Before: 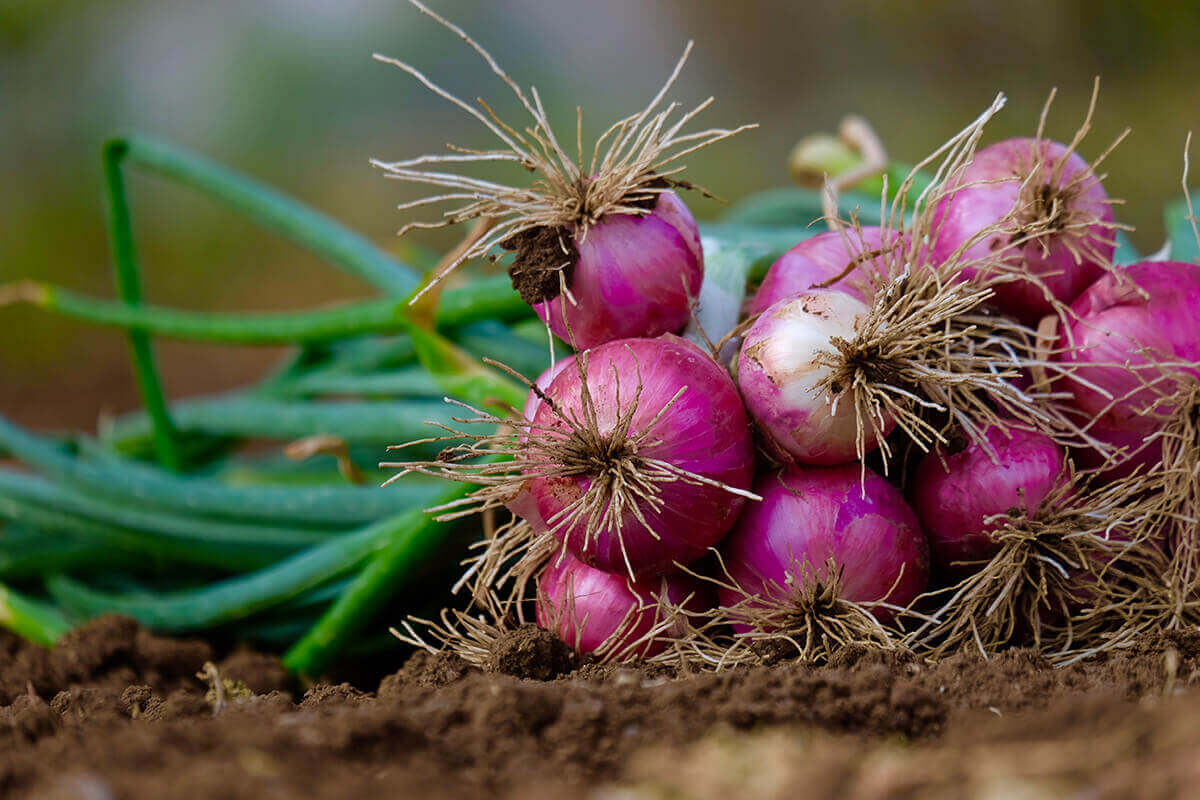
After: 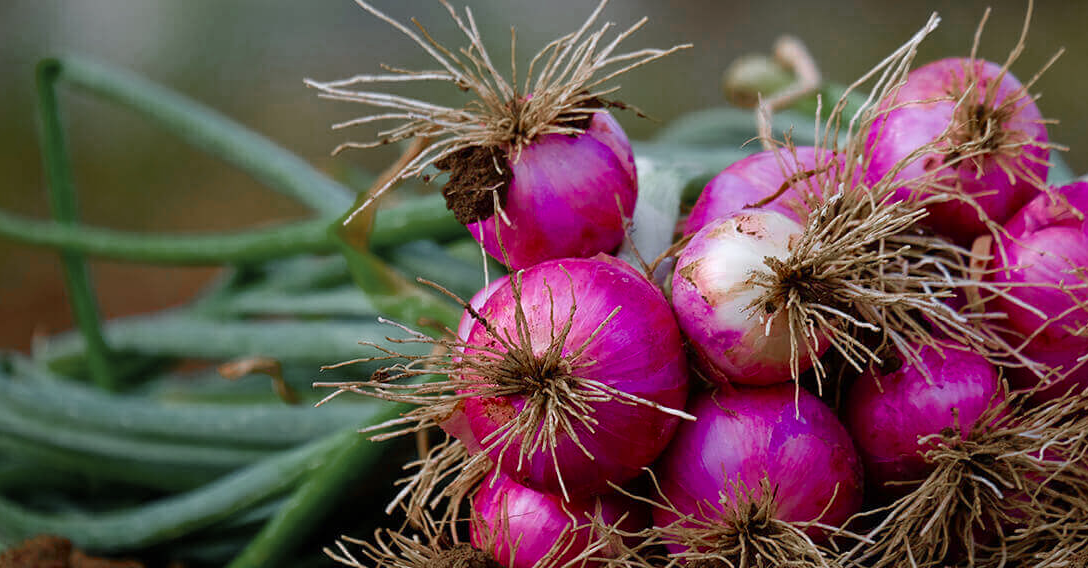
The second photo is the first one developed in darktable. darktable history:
crop: left 5.578%, top 10.008%, right 3.513%, bottom 18.97%
color zones: curves: ch0 [(0, 0.48) (0.209, 0.398) (0.305, 0.332) (0.429, 0.493) (0.571, 0.5) (0.714, 0.5) (0.857, 0.5) (1, 0.48)]; ch1 [(0, 0.736) (0.143, 0.625) (0.225, 0.371) (0.429, 0.256) (0.571, 0.241) (0.714, 0.213) (0.857, 0.48) (1, 0.736)]; ch2 [(0, 0.448) (0.143, 0.498) (0.286, 0.5) (0.429, 0.5) (0.571, 0.5) (0.714, 0.5) (0.857, 0.5) (1, 0.448)]
